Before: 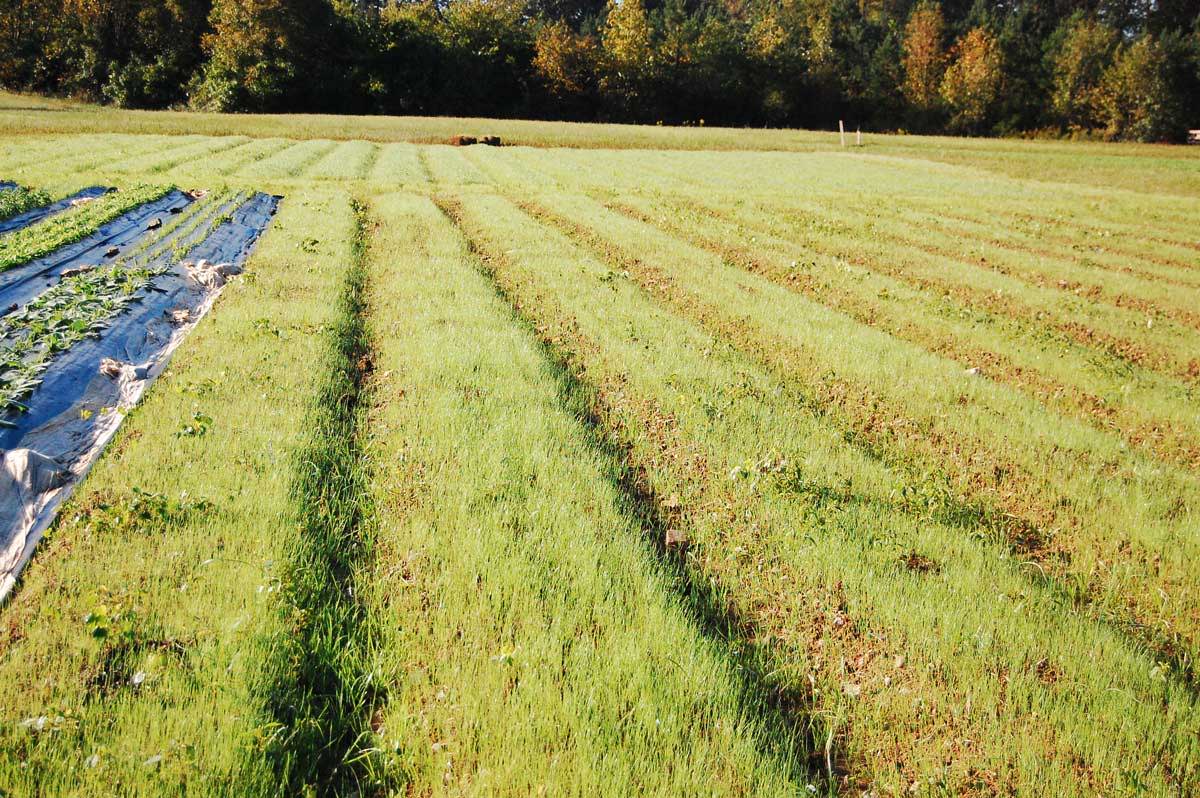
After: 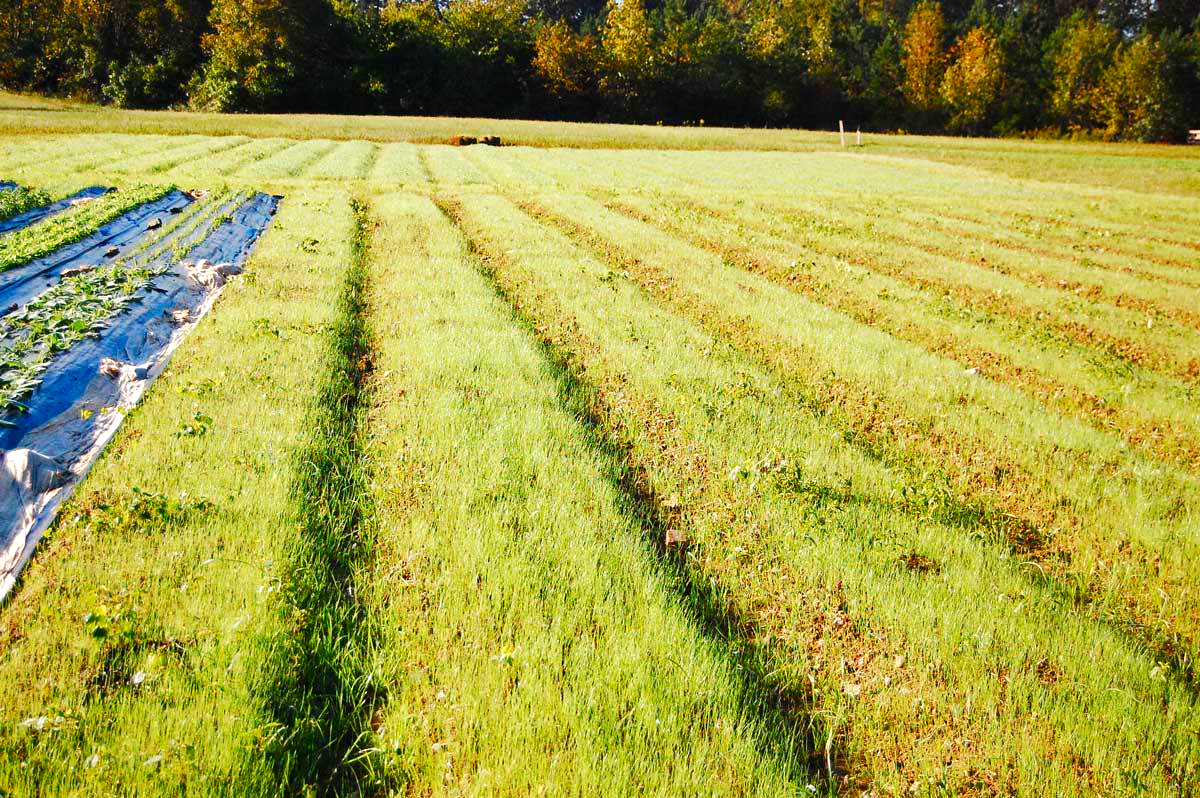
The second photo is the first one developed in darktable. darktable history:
color balance rgb: perceptual saturation grading › global saturation 44.087%, perceptual saturation grading › highlights -49.754%, perceptual saturation grading › shadows 29.516%, perceptual brilliance grading › highlights 7.946%, perceptual brilliance grading › mid-tones 3.029%, perceptual brilliance grading › shadows 1.752%, global vibrance 20%
